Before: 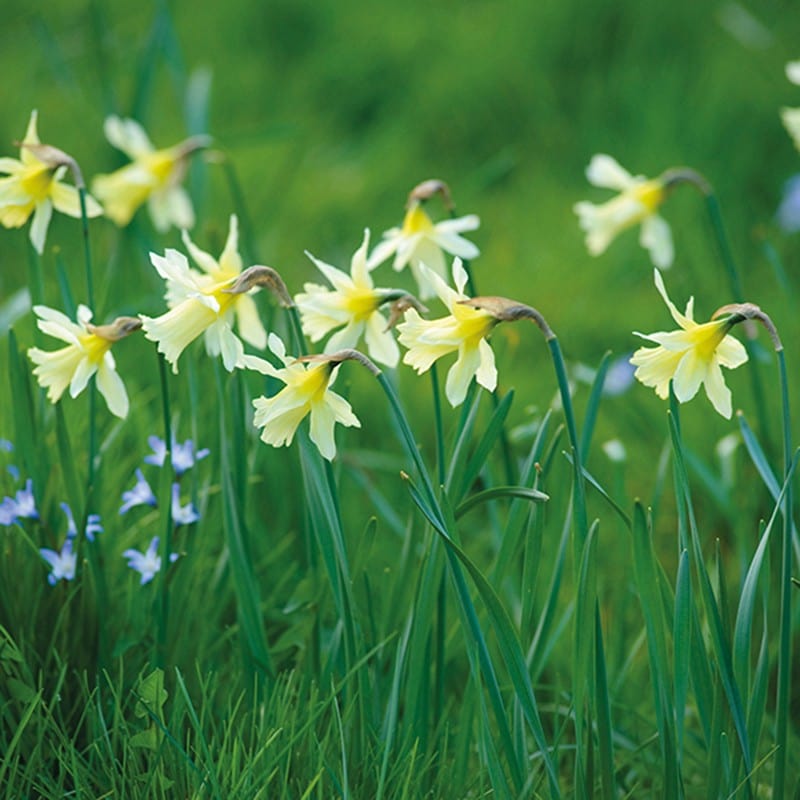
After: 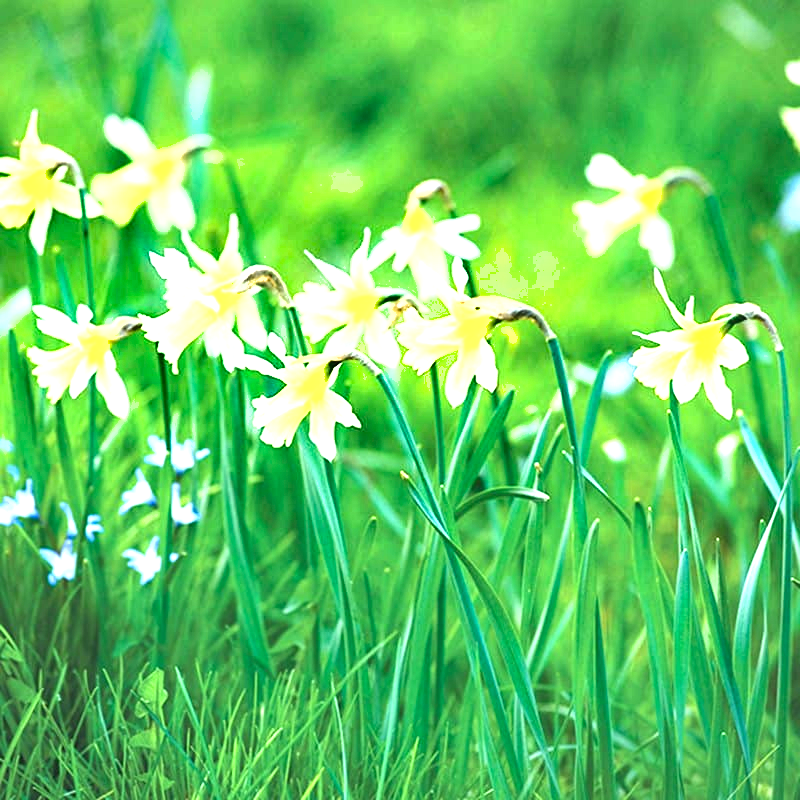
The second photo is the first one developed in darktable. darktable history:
shadows and highlights: shadows 49, highlights -41, soften with gaussian
exposure: exposure 2 EV, compensate highlight preservation false
color balance: on, module defaults
